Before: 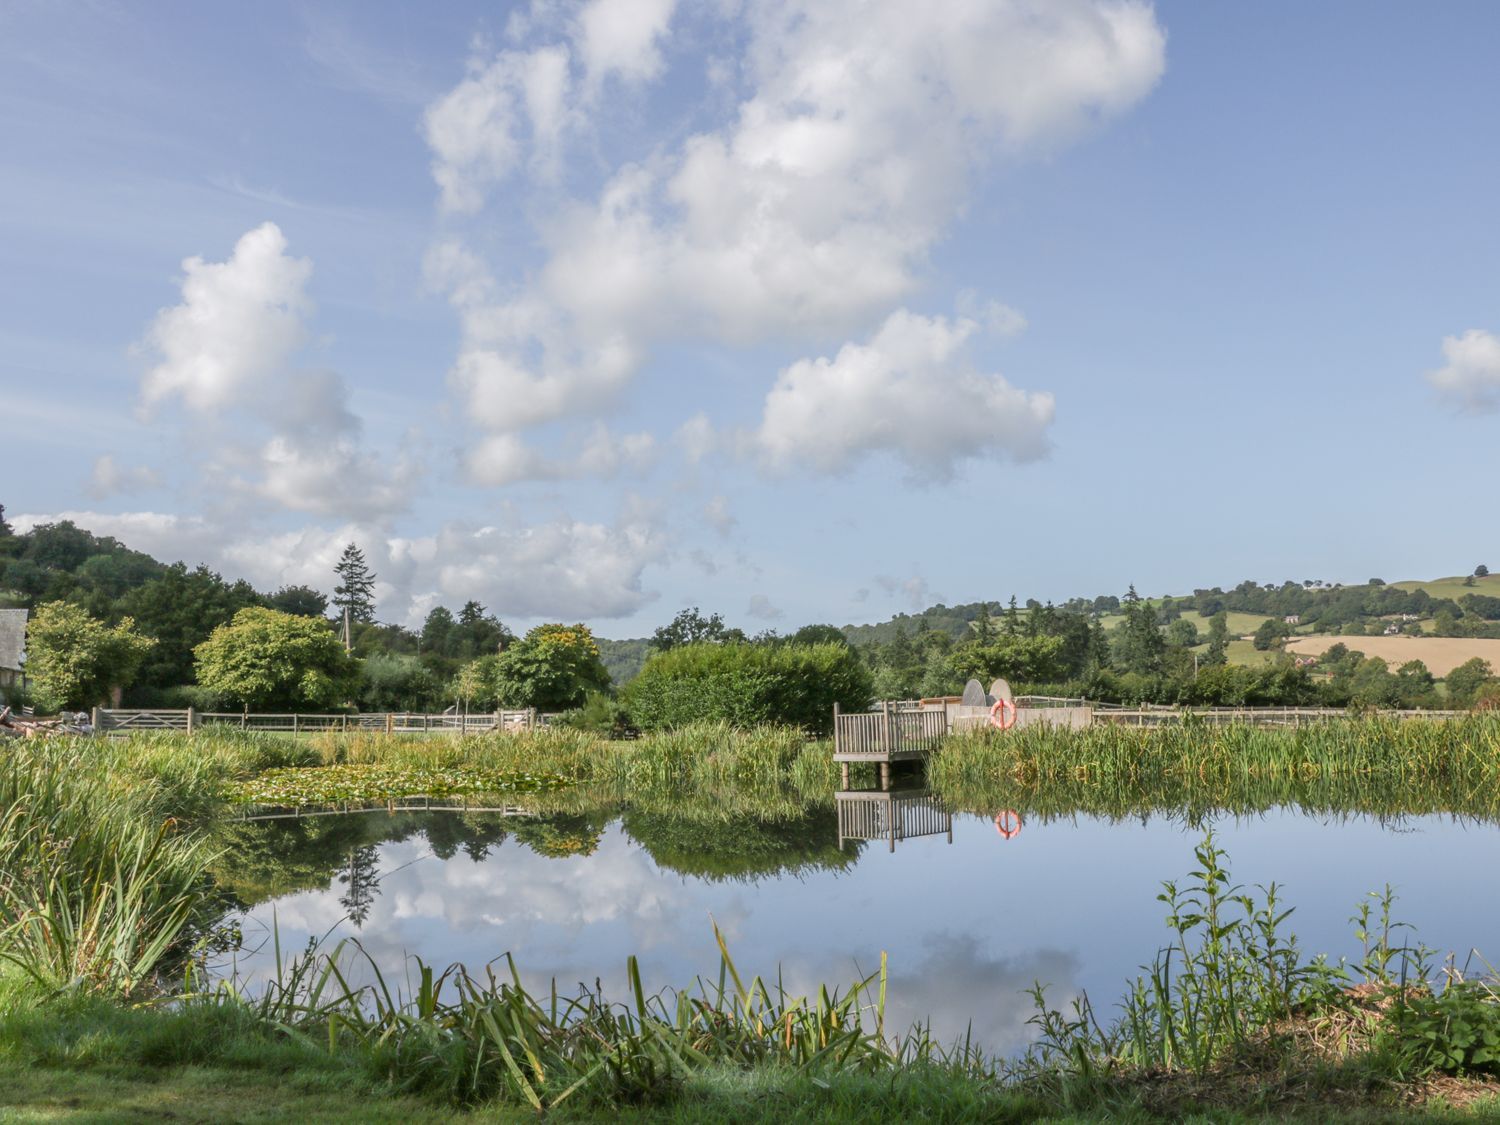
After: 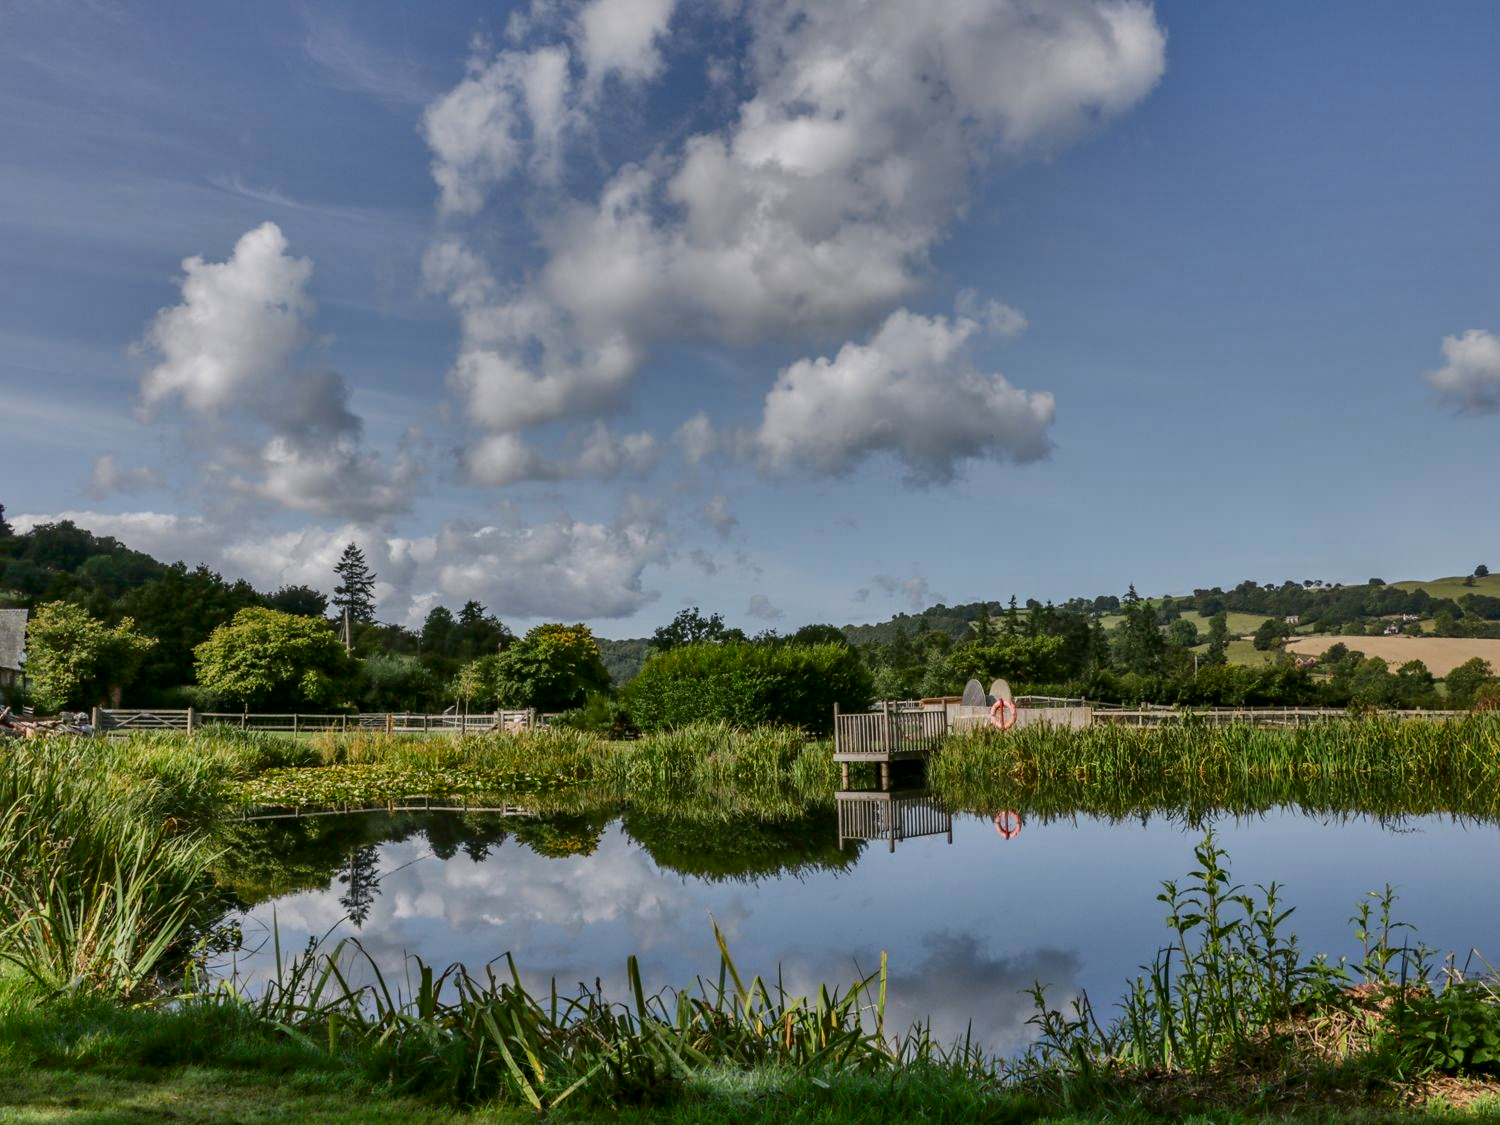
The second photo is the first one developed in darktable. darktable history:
local contrast: mode bilateral grid, contrast 20, coarseness 50, detail 120%, midtone range 0.2
shadows and highlights: shadows 80.73, white point adjustment -9.07, highlights -61.46, soften with gaussian
contrast brightness saturation: contrast 0.13, brightness -0.24, saturation 0.14
exposure: compensate highlight preservation false
